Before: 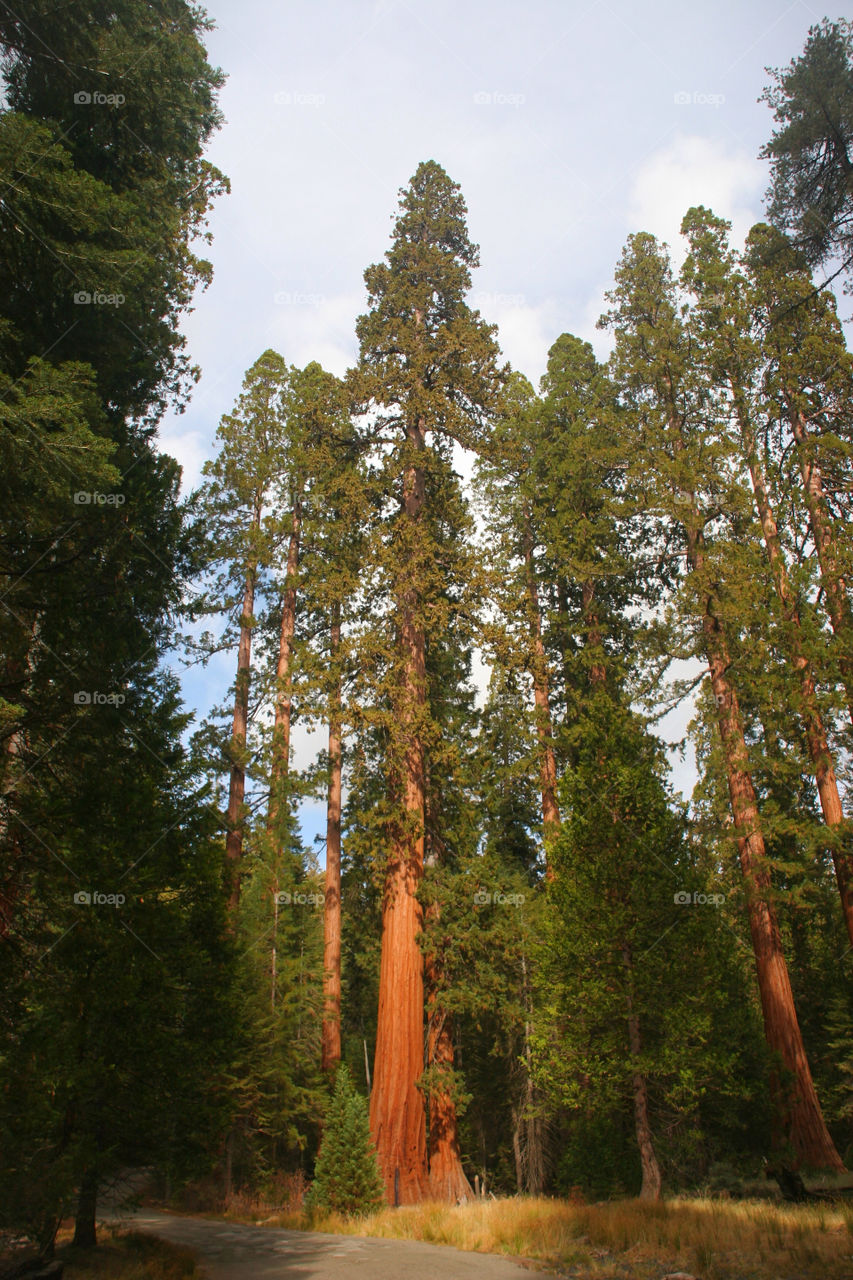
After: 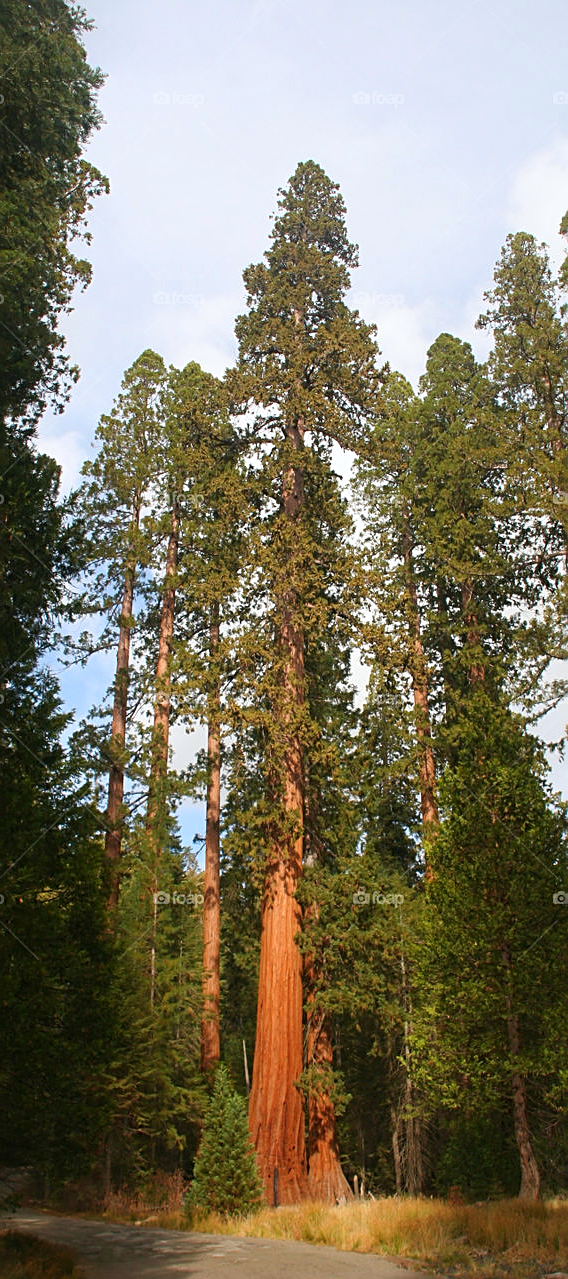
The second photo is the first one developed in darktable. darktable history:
white balance: red 0.988, blue 1.017
contrast brightness saturation: contrast 0.1, brightness 0.02, saturation 0.02
sharpen: on, module defaults
crop and rotate: left 14.385%, right 18.948%
